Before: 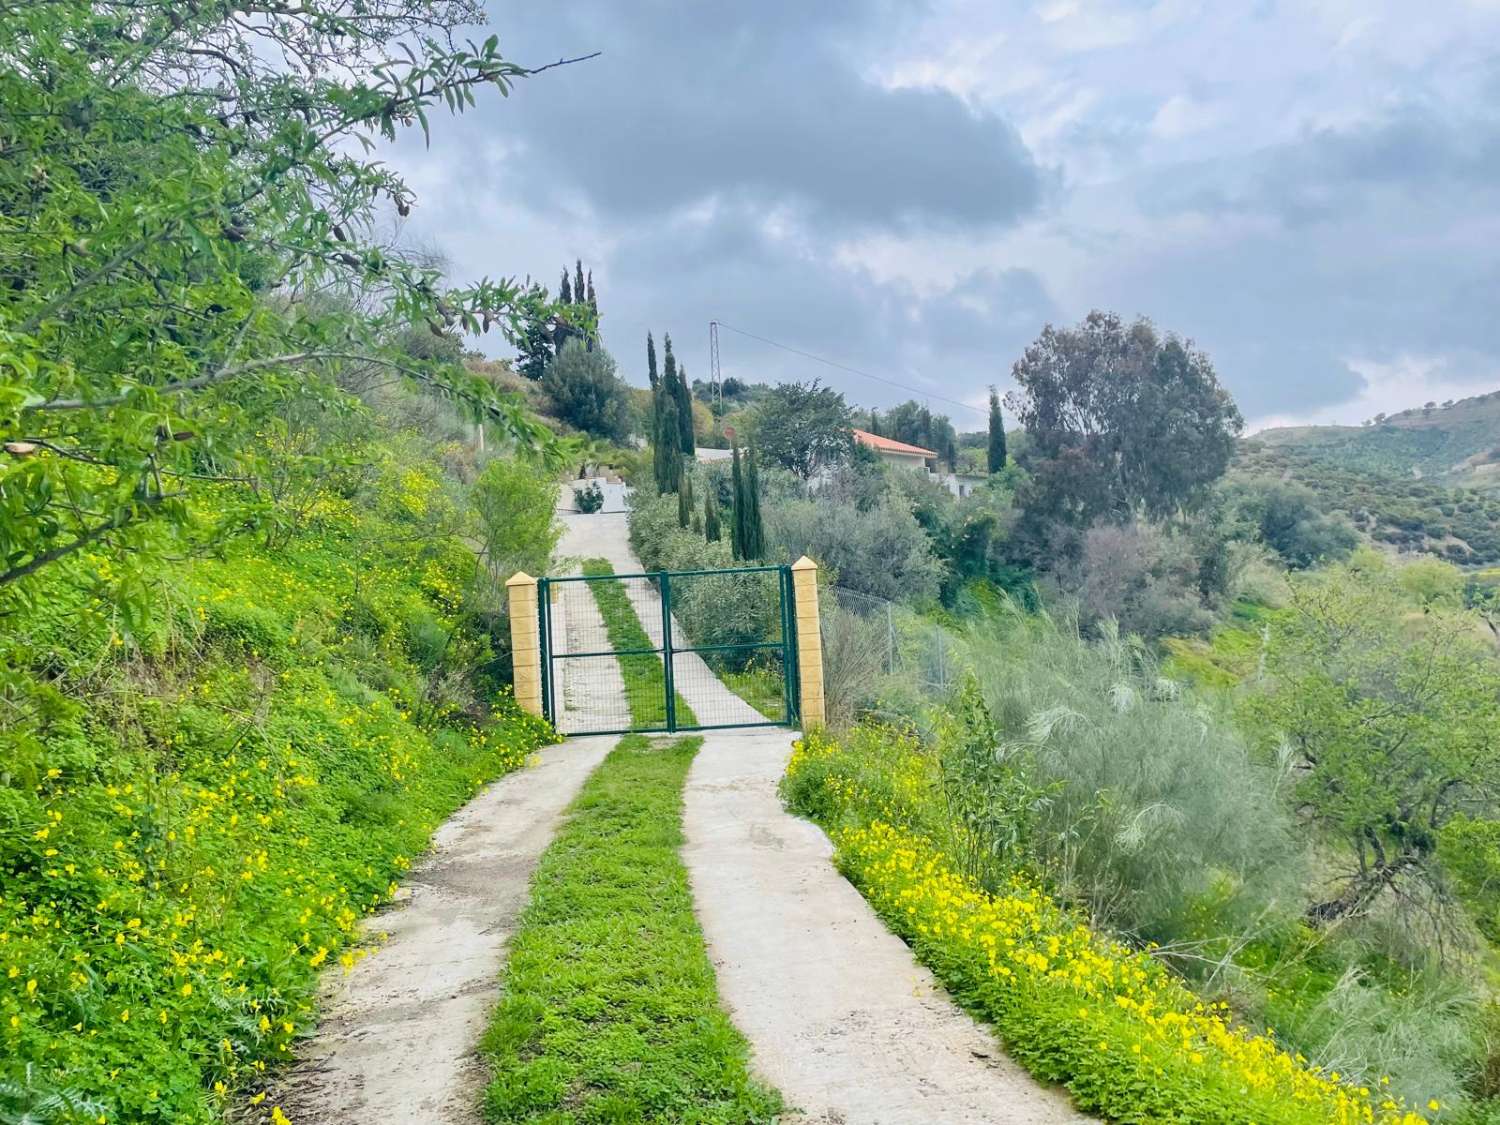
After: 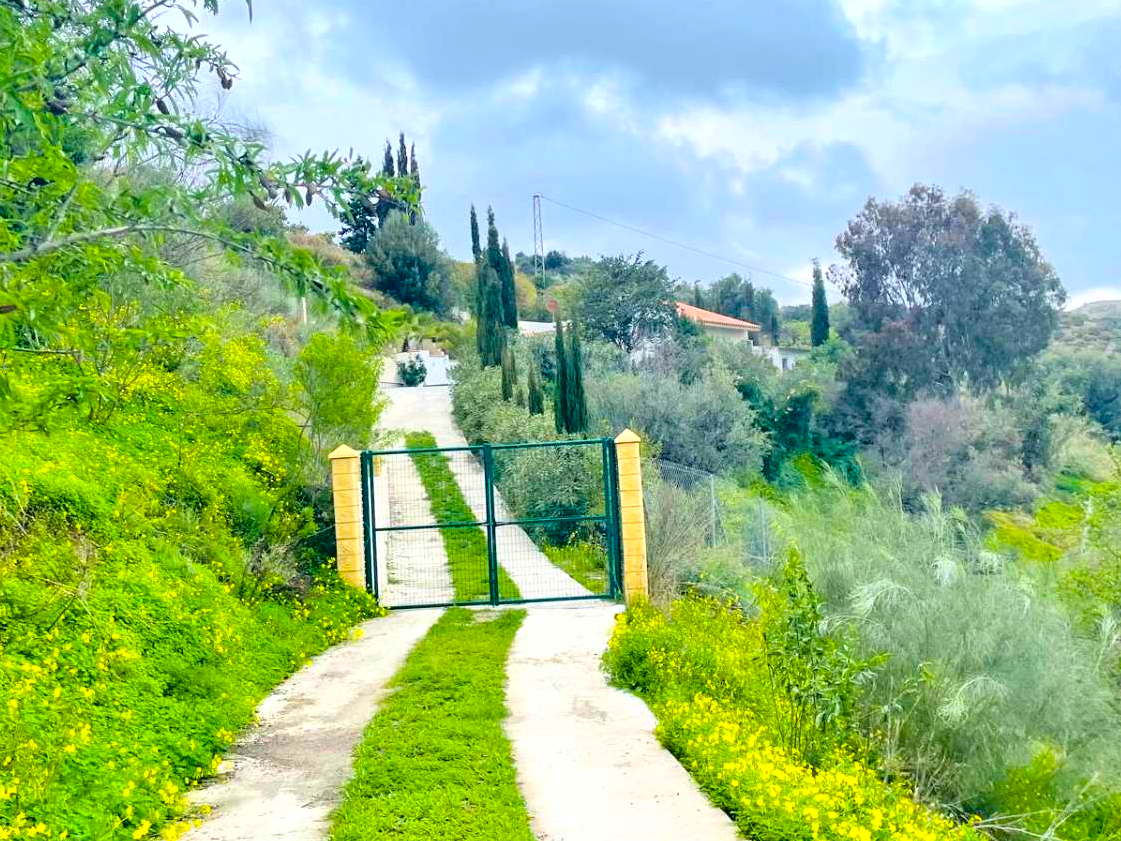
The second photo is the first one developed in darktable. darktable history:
fill light: exposure -2 EV, width 8.6
exposure: exposure 0.485 EV, compensate highlight preservation false
color balance rgb: linear chroma grading › global chroma 15%, perceptual saturation grading › global saturation 30%
crop and rotate: left 11.831%, top 11.346%, right 13.429%, bottom 13.899%
